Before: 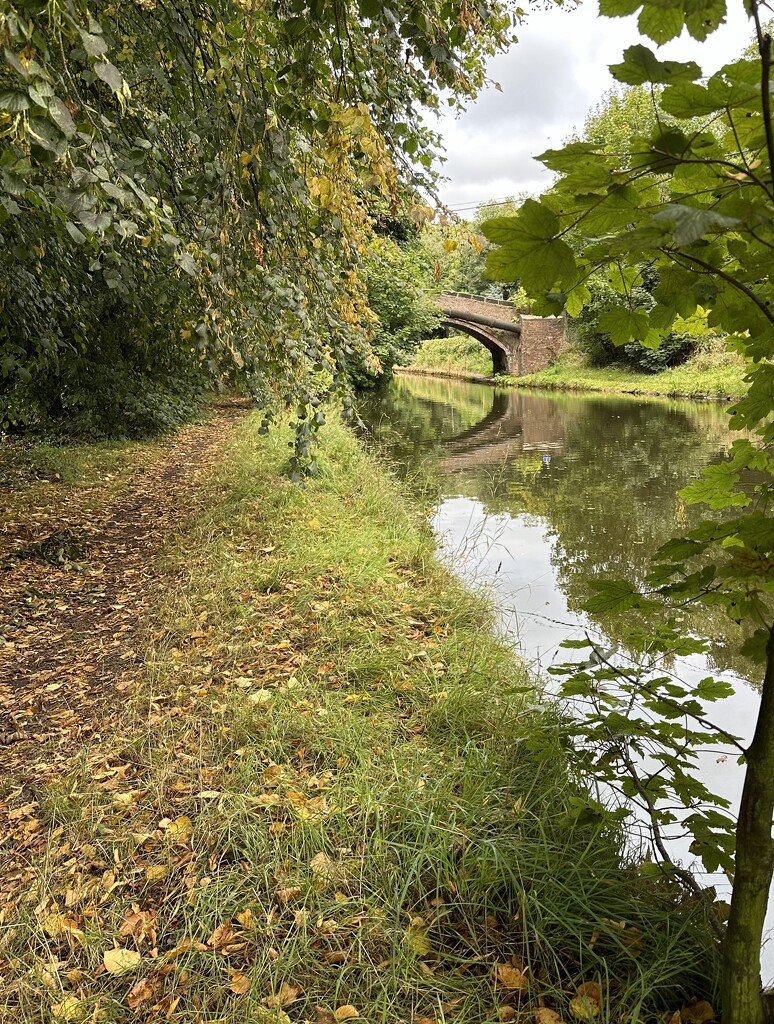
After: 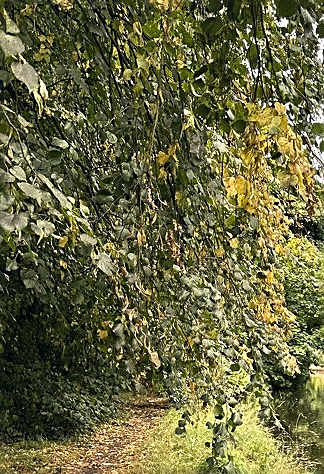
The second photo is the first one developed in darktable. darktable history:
sharpen: on, module defaults
crop and rotate: left 10.817%, top 0.062%, right 47.194%, bottom 53.626%
color correction: highlights a* 2.75, highlights b* 5, shadows a* -2.04, shadows b* -4.84, saturation 0.8
tone equalizer: -8 EV -0.417 EV, -7 EV -0.389 EV, -6 EV -0.333 EV, -5 EV -0.222 EV, -3 EV 0.222 EV, -2 EV 0.333 EV, -1 EV 0.389 EV, +0 EV 0.417 EV, edges refinement/feathering 500, mask exposure compensation -1.57 EV, preserve details no
